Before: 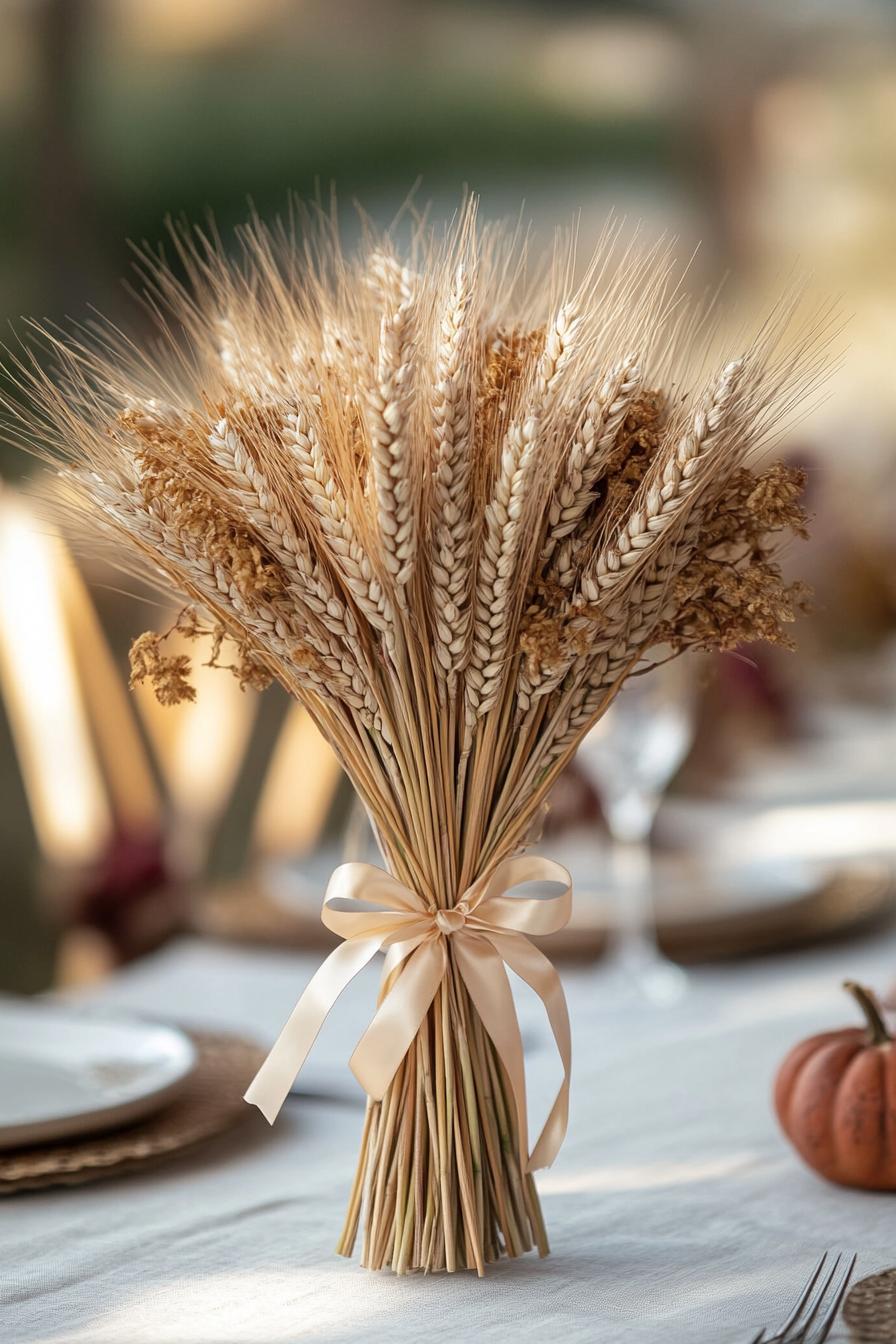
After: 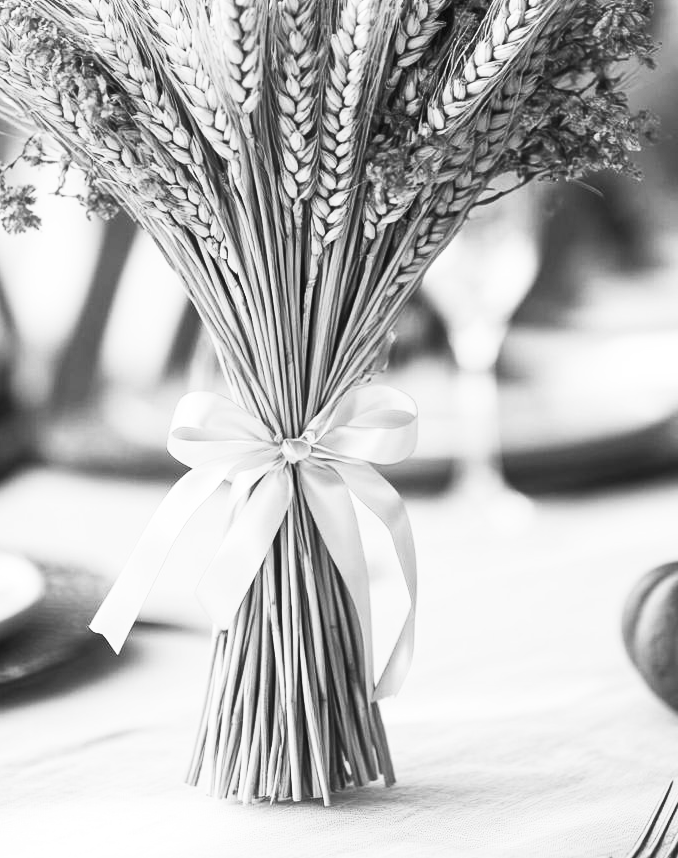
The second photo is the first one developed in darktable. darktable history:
contrast brightness saturation: contrast 0.53, brightness 0.47, saturation -1
crop and rotate: left 17.299%, top 35.115%, right 7.015%, bottom 1.024%
